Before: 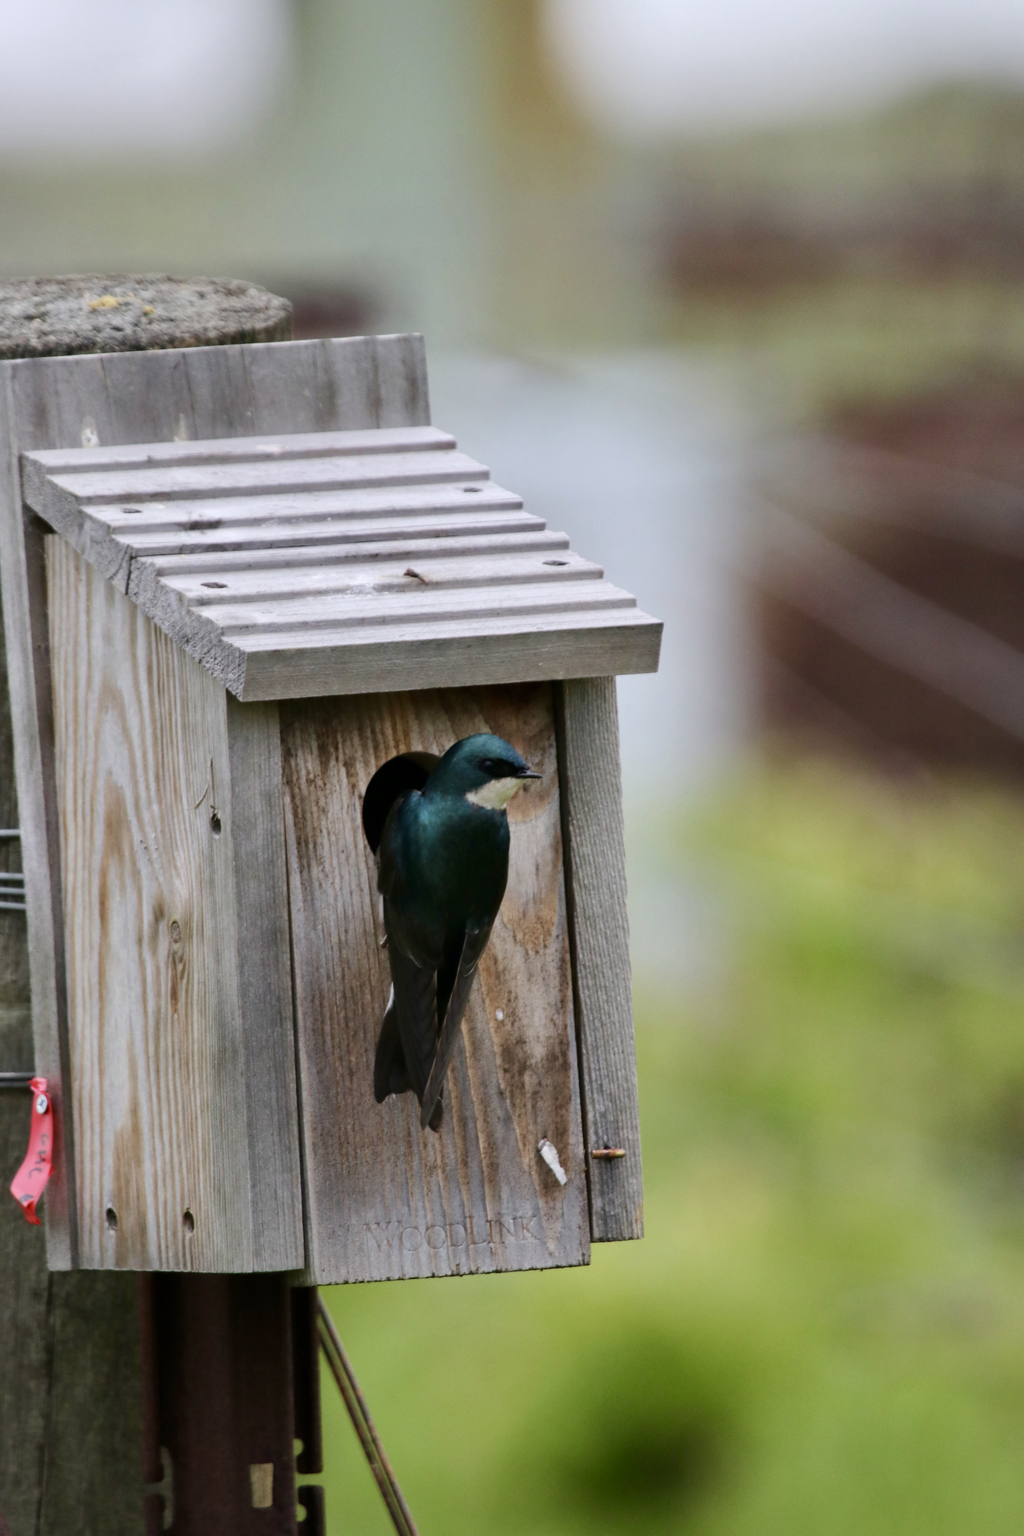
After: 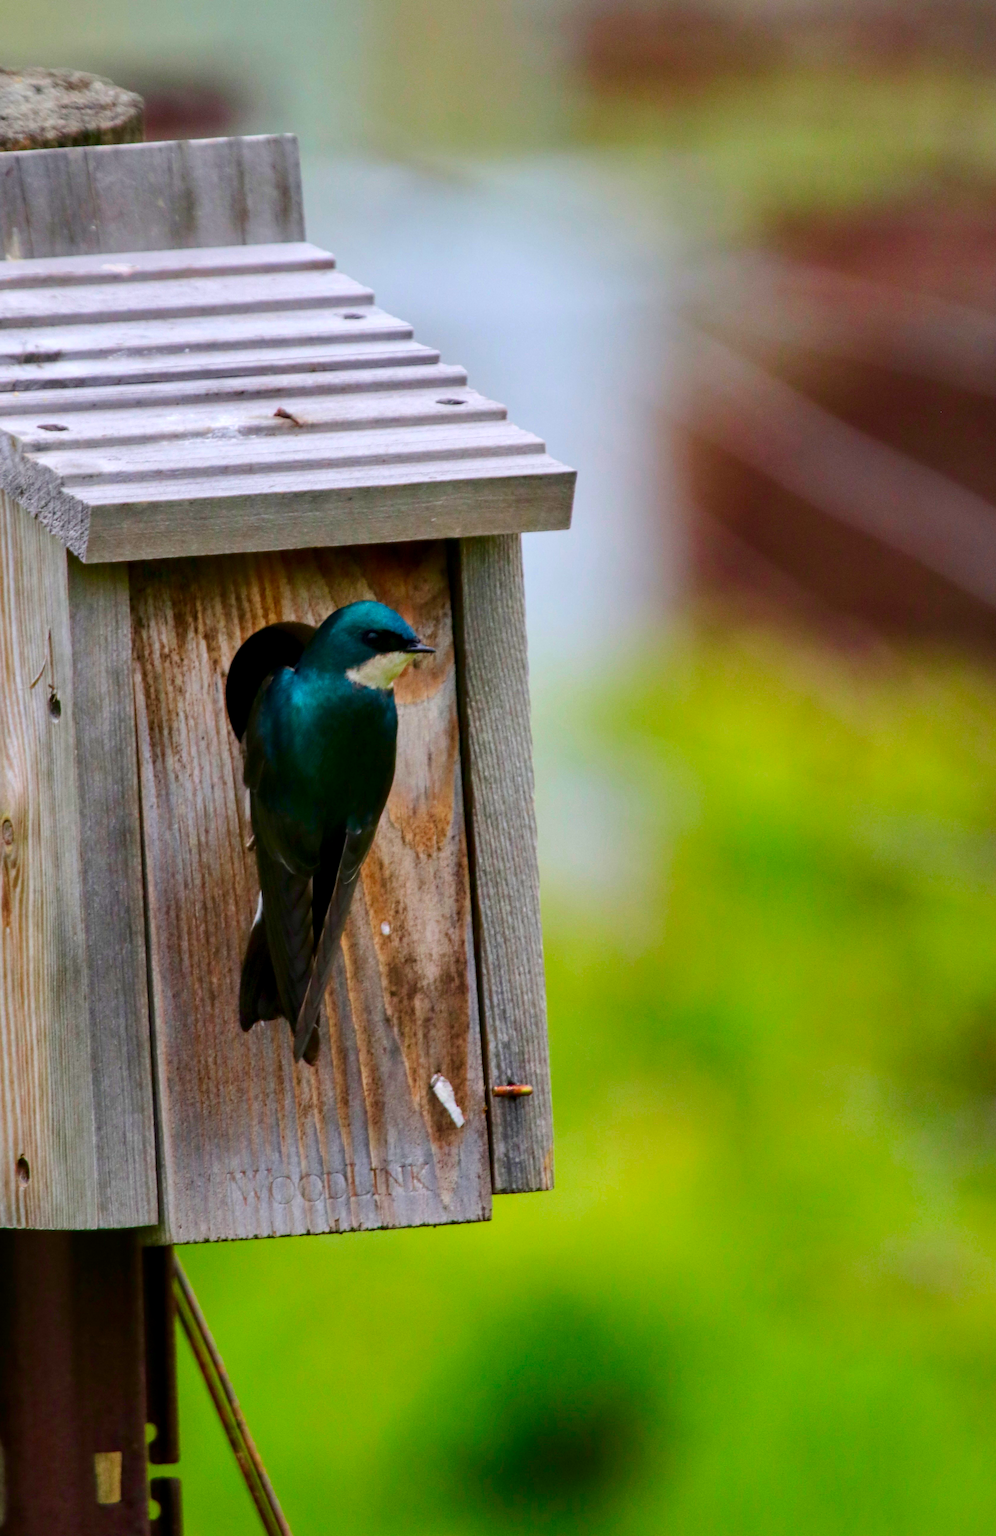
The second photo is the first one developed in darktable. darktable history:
local contrast: on, module defaults
crop: left 16.528%, top 14.252%
color correction: highlights b* 0.024, saturation 1.85
